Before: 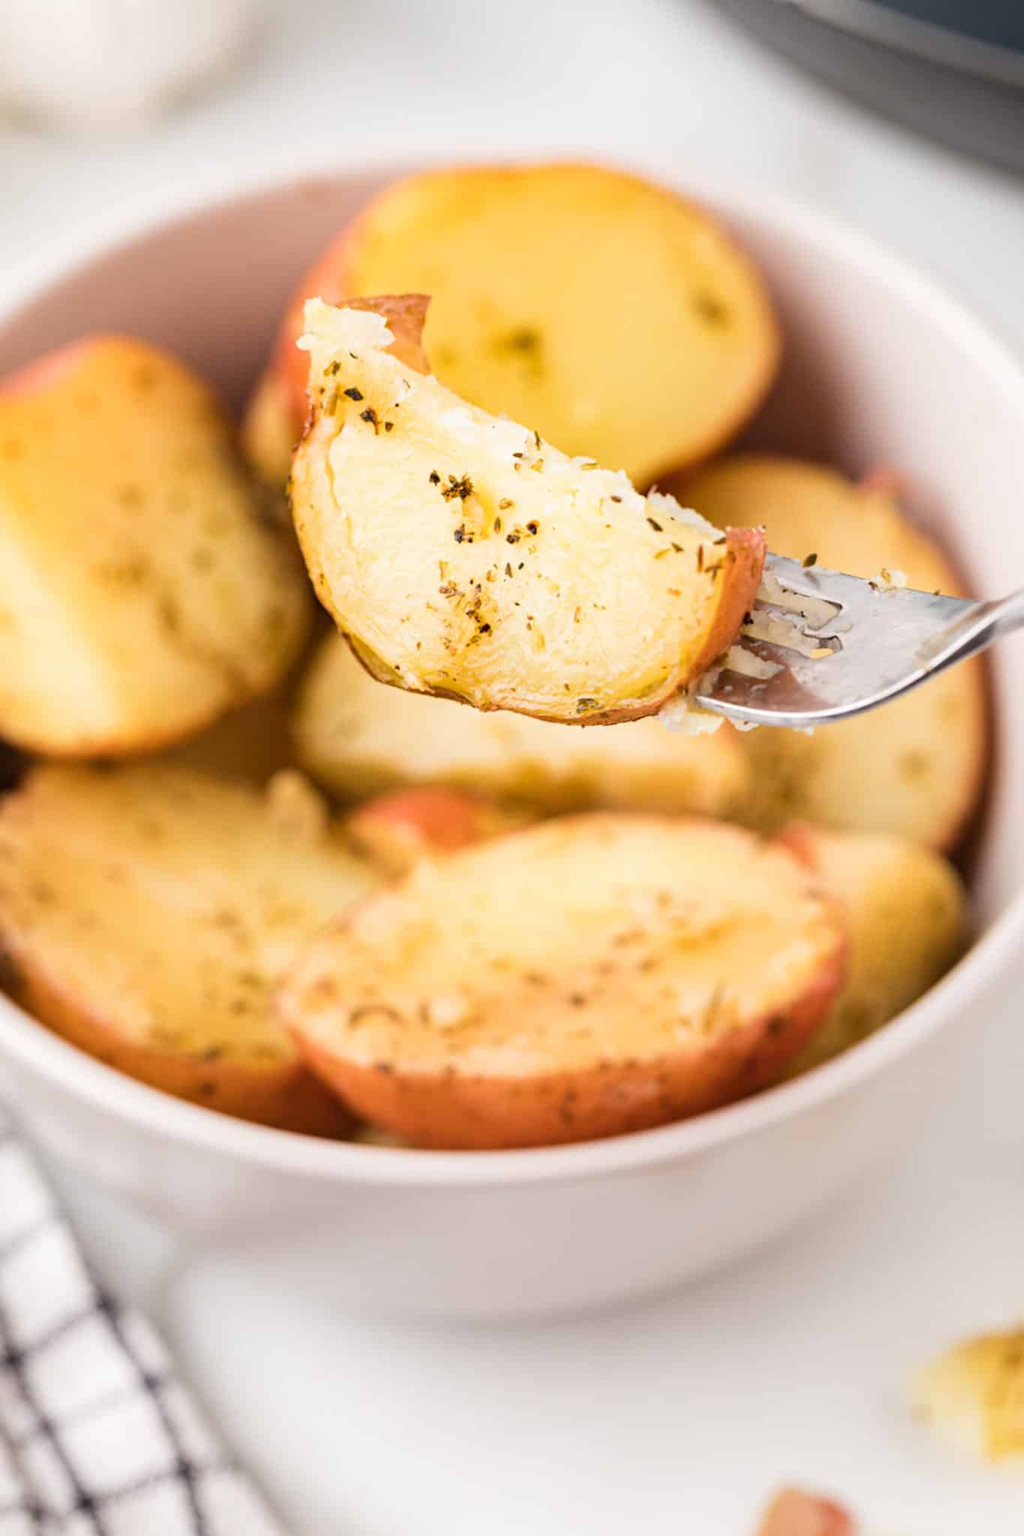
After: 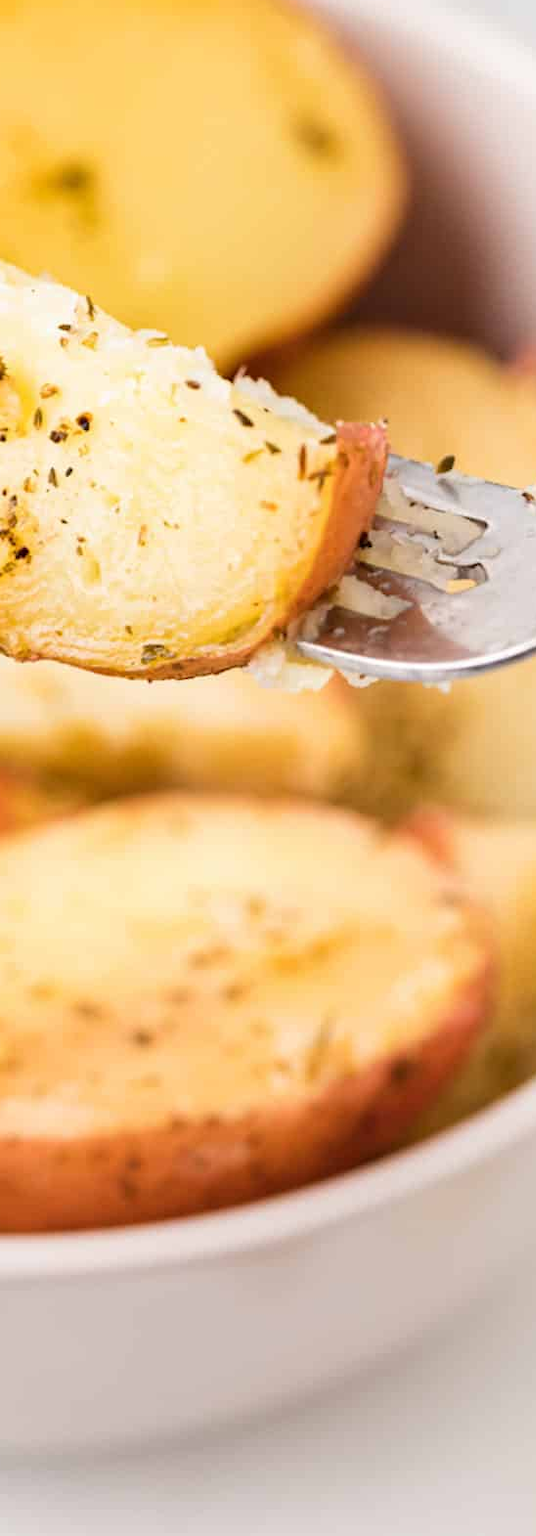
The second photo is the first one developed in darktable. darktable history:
crop: left 45.764%, top 13.327%, right 13.95%, bottom 9.947%
